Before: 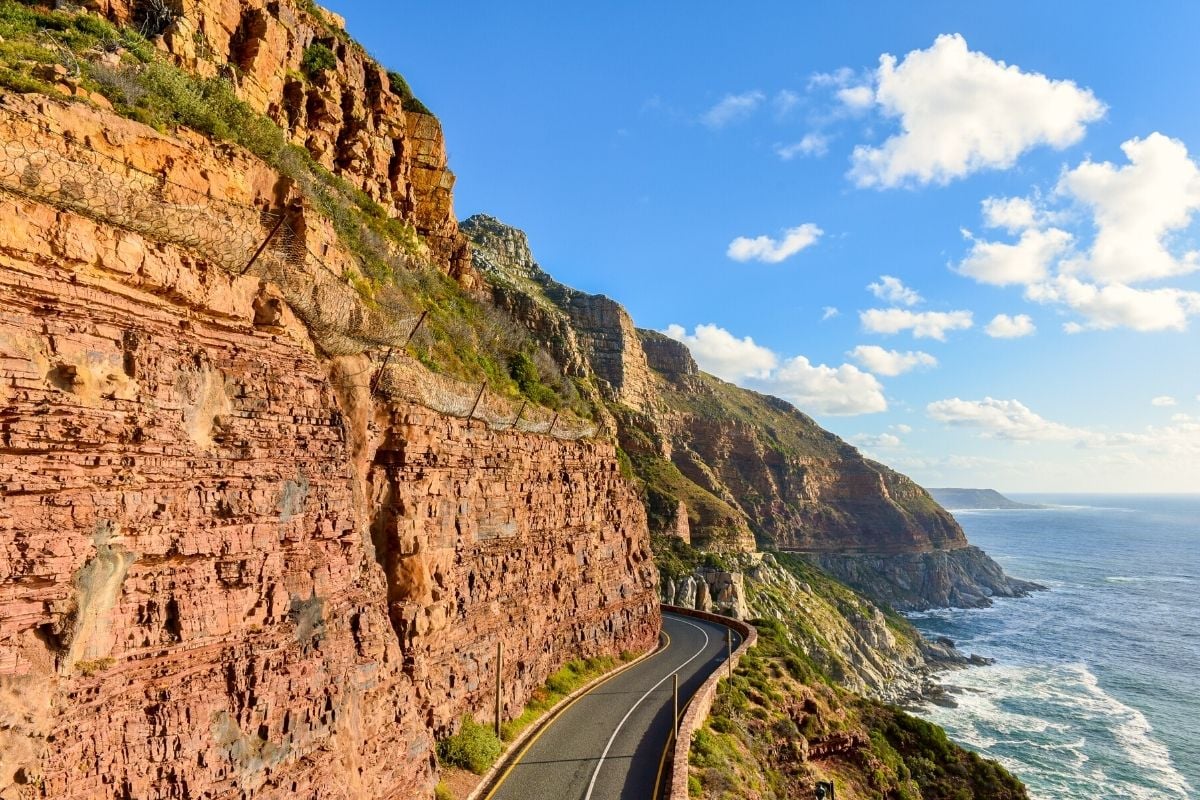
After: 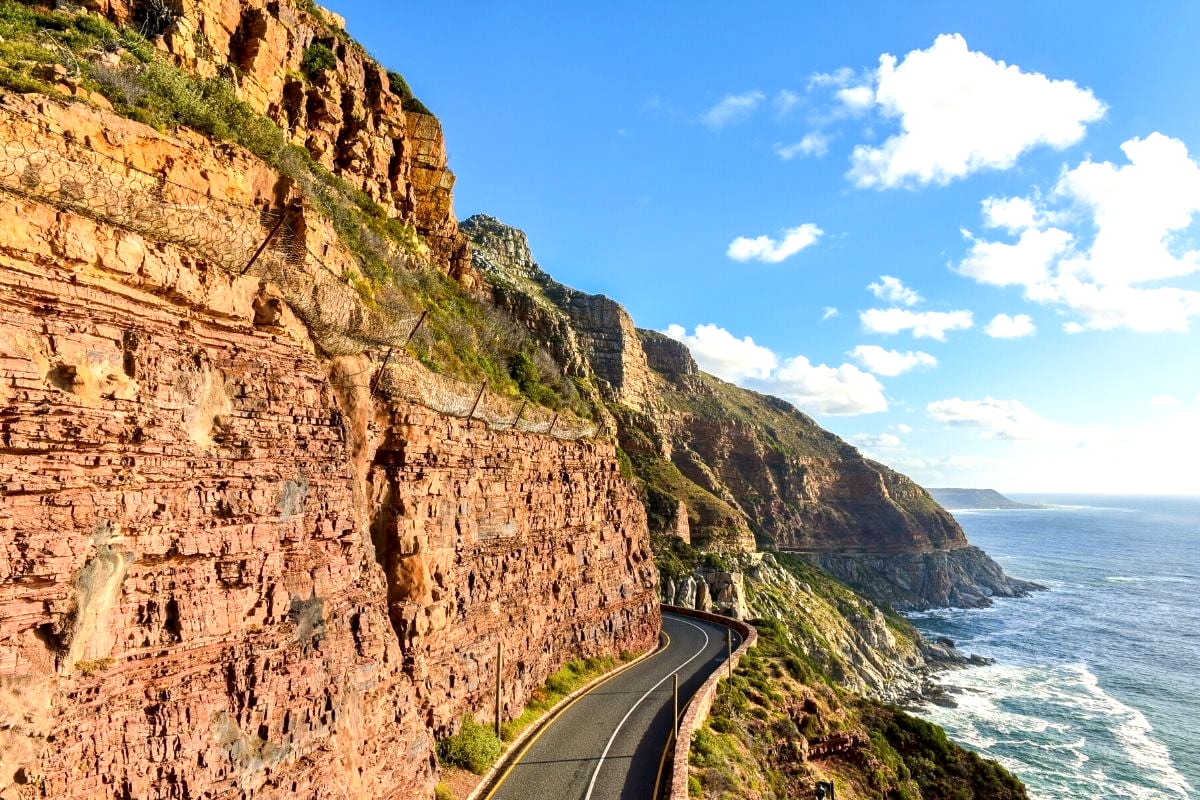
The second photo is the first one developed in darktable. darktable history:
local contrast: highlights 103%, shadows 103%, detail 120%, midtone range 0.2
tone equalizer: -8 EV -0.387 EV, -7 EV -0.359 EV, -6 EV -0.319 EV, -5 EV -0.212 EV, -3 EV 0.232 EV, -2 EV 0.325 EV, -1 EV 0.364 EV, +0 EV 0.426 EV, edges refinement/feathering 500, mask exposure compensation -1.57 EV, preserve details guided filter
